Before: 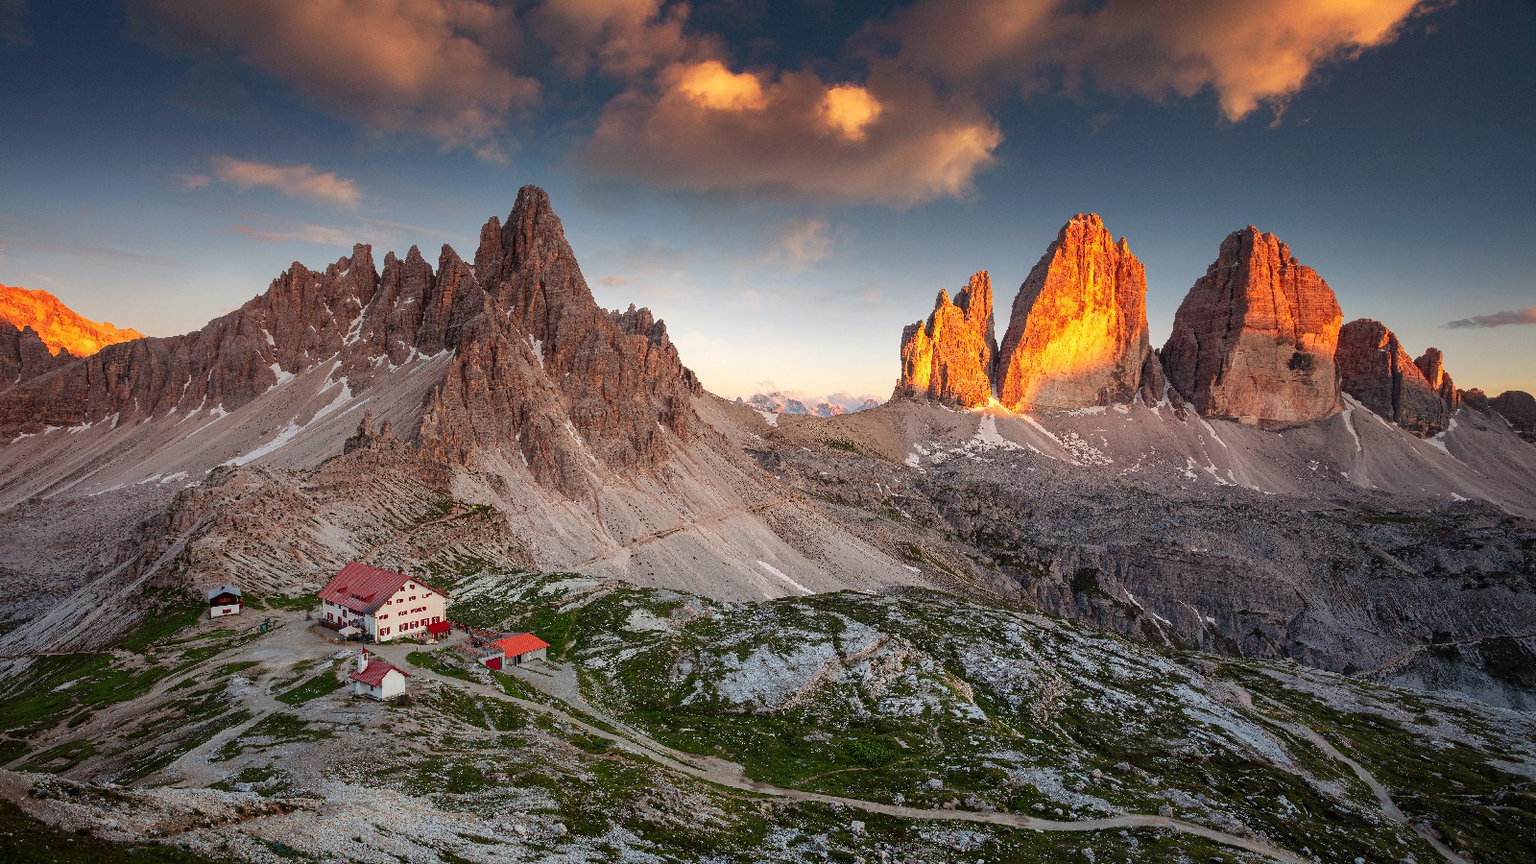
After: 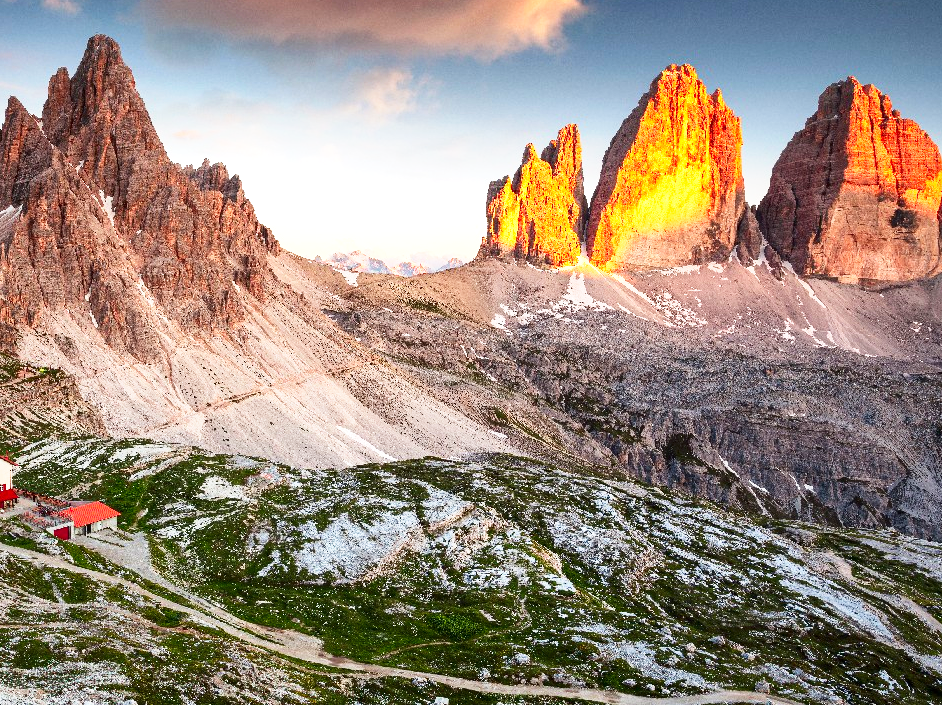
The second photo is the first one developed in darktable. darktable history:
exposure: exposure 0.609 EV, compensate highlight preservation false
crop and rotate: left 28.261%, top 17.598%, right 12.807%, bottom 4.047%
contrast brightness saturation: contrast 0.133, brightness -0.049, saturation 0.155
base curve: curves: ch0 [(0, 0) (0.579, 0.807) (1, 1)], preserve colors none
shadows and highlights: shadows 29.29, highlights -29.07, highlights color adjustment 46.28%, low approximation 0.01, soften with gaussian
